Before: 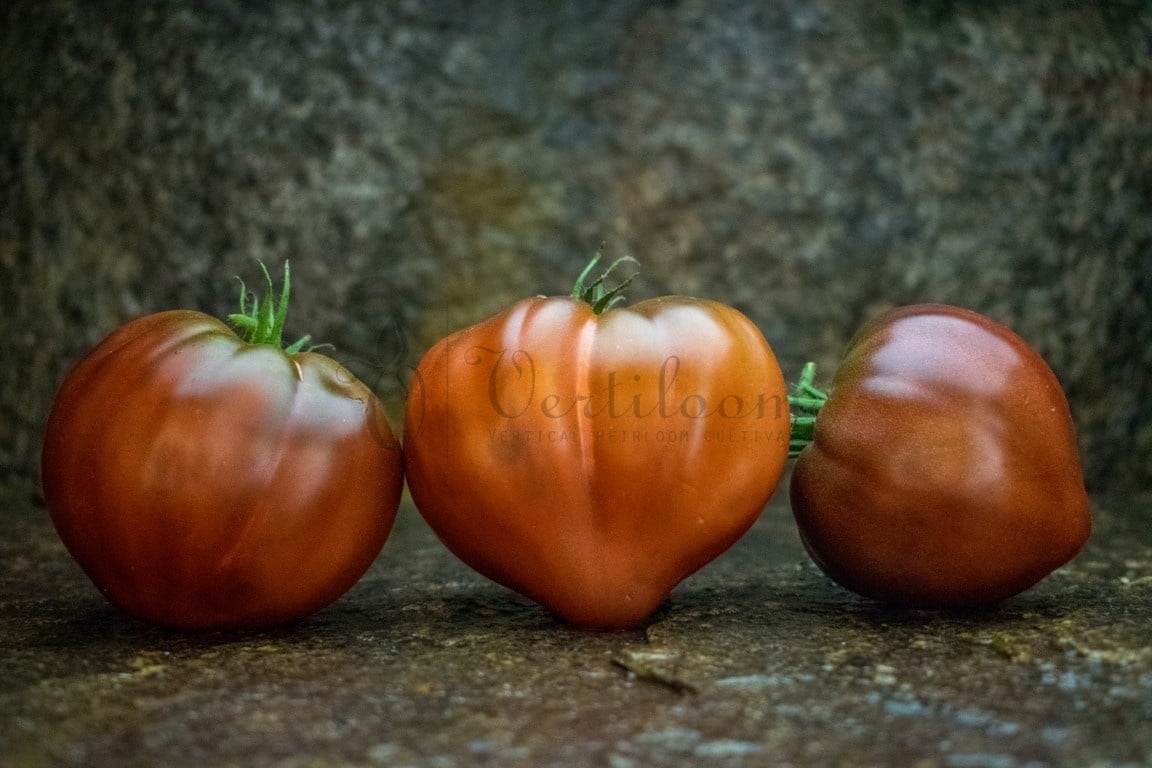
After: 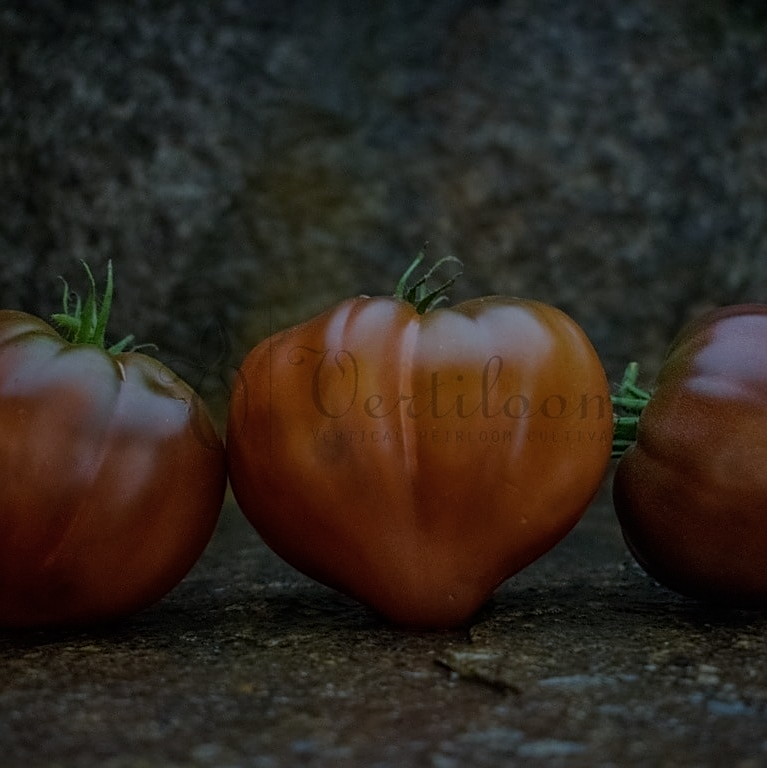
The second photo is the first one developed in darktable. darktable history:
sharpen: on, module defaults
shadows and highlights: shadows 25, highlights -25
white balance: red 0.967, blue 1.119, emerald 0.756
crop: left 15.419%, right 17.914%
exposure: exposure -2.002 EV, compensate highlight preservation false
